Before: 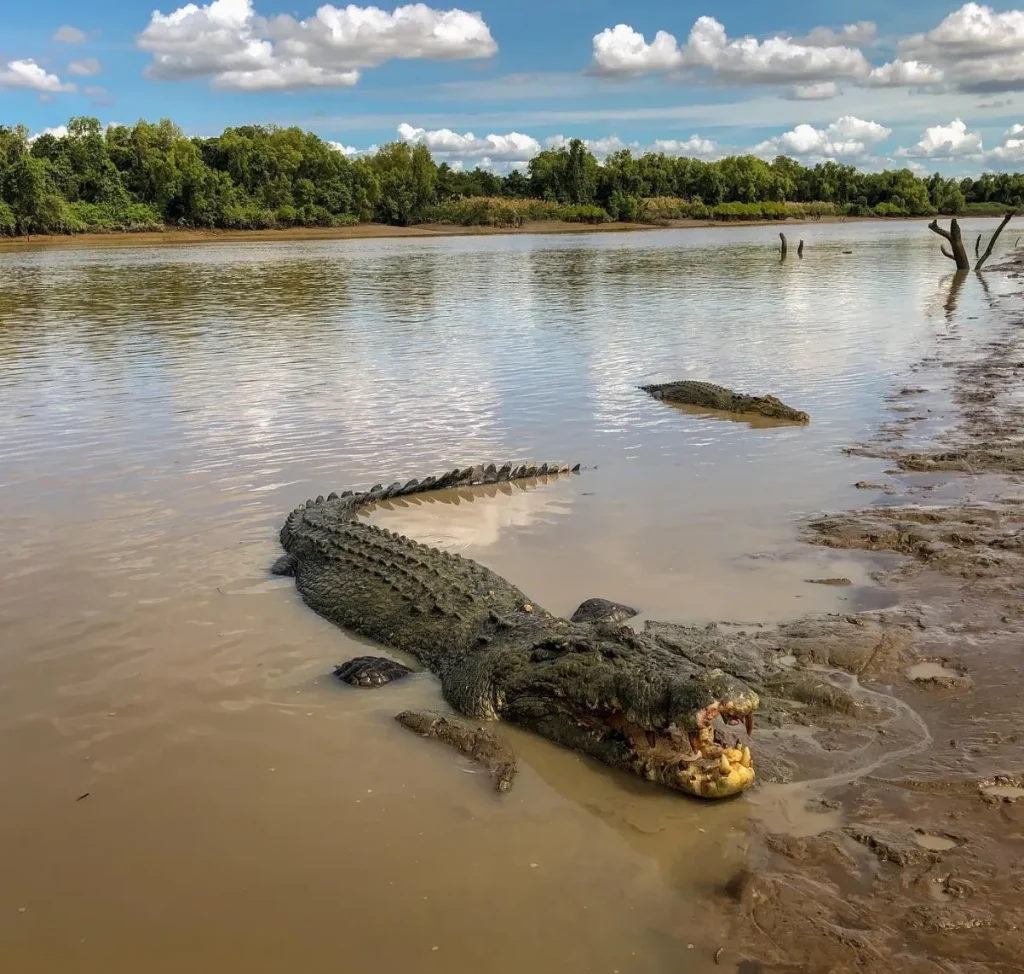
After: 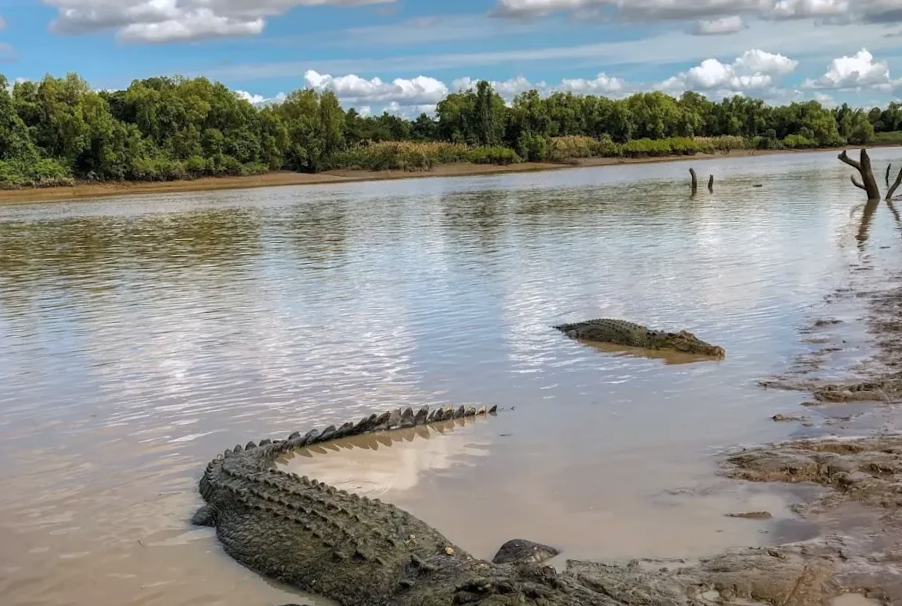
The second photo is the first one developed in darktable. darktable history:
rotate and perspective: rotation -1.75°, automatic cropping off
crop and rotate: left 9.345%, top 7.22%, right 4.982%, bottom 32.331%
color correction: highlights a* -0.137, highlights b* -5.91, shadows a* -0.137, shadows b* -0.137
